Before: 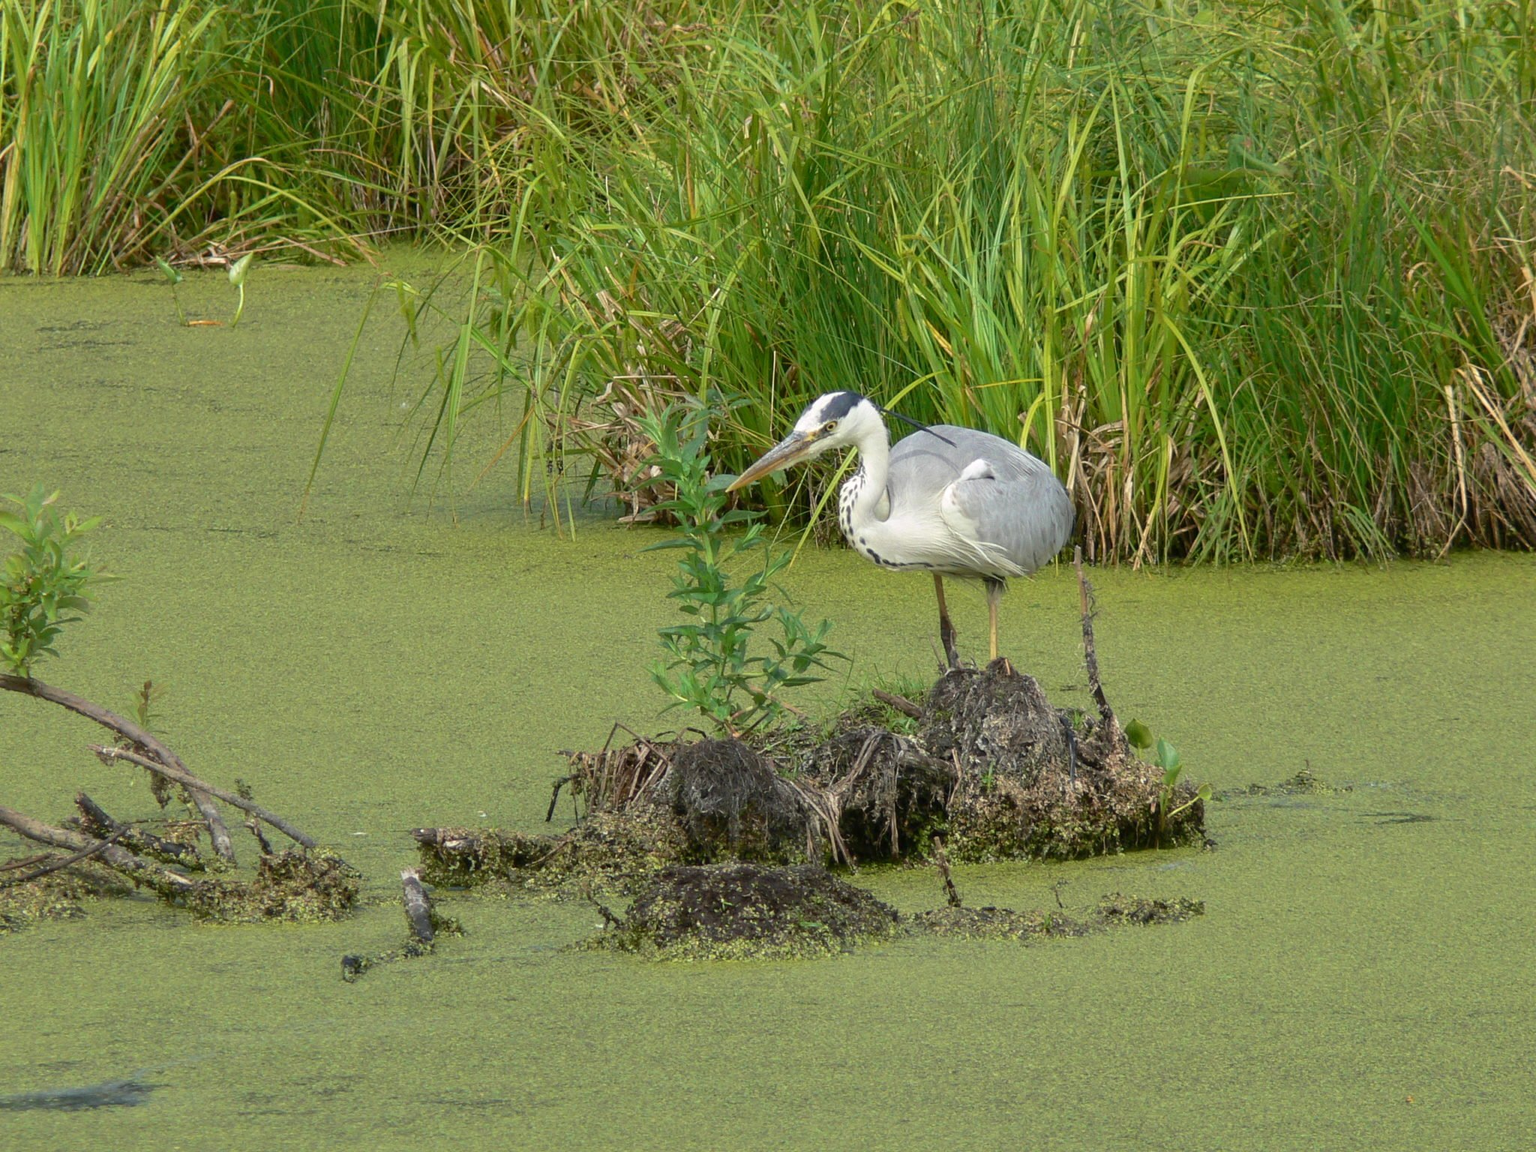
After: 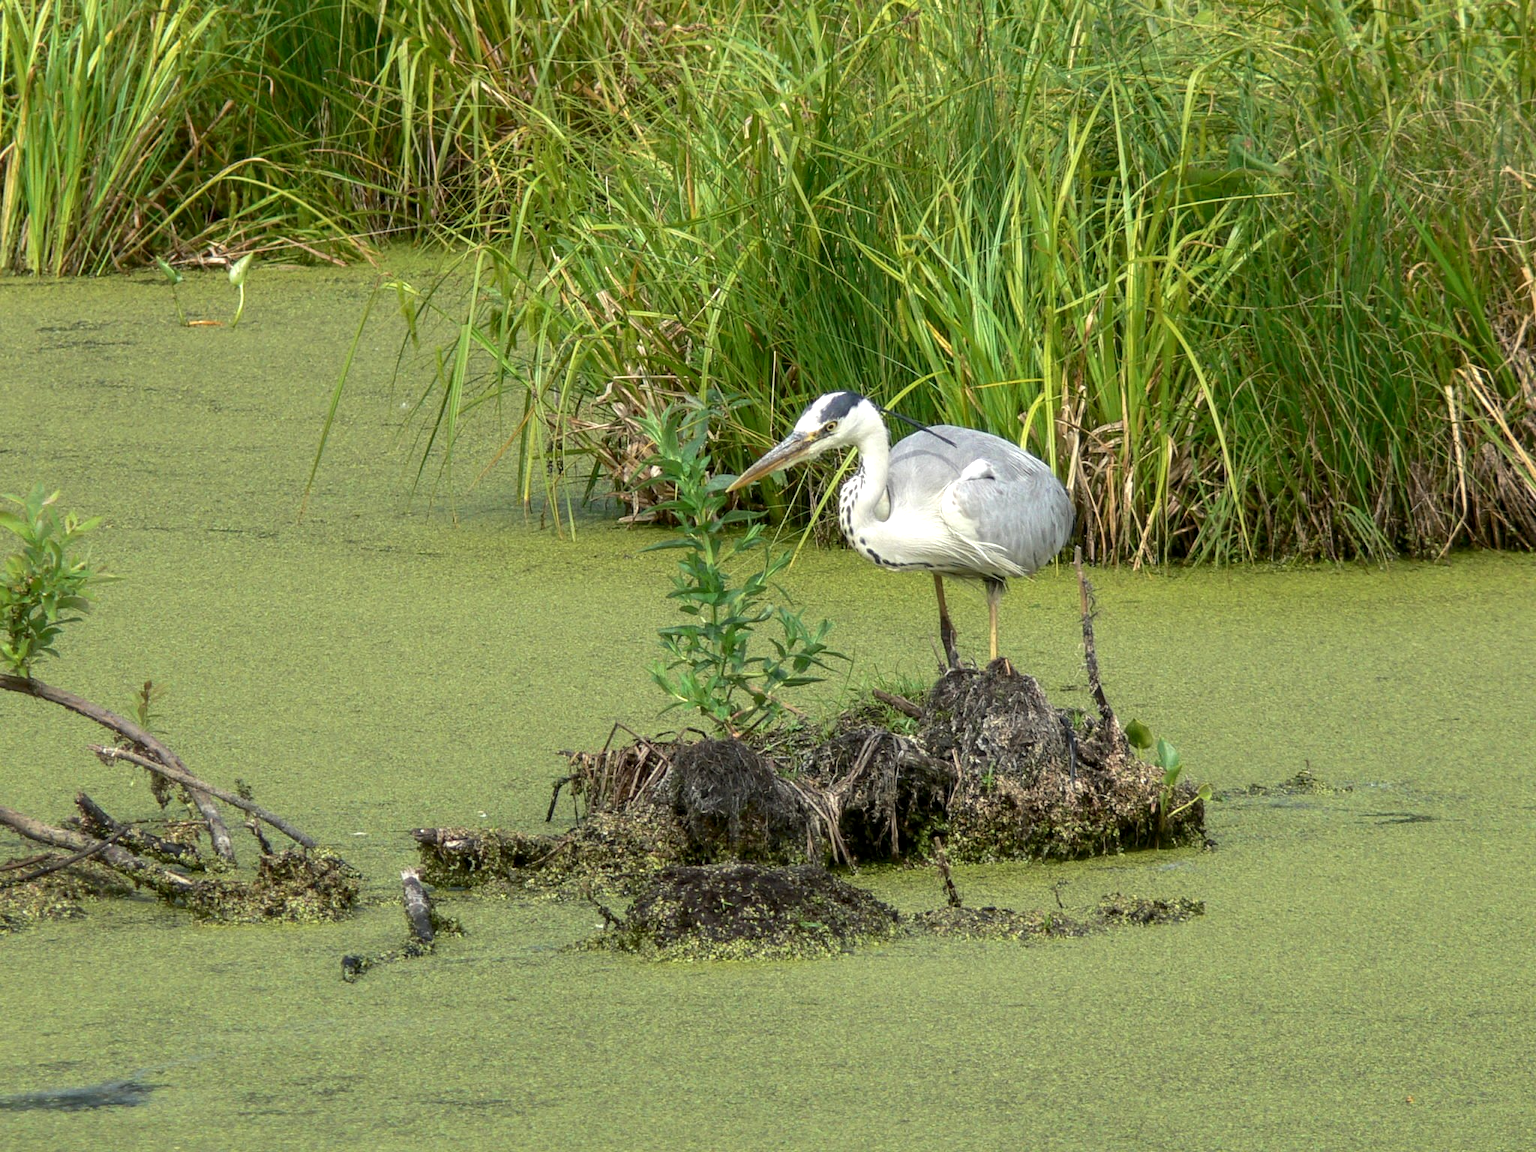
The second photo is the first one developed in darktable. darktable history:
tone equalizer: -8 EV -0.382 EV, -7 EV -0.367 EV, -6 EV -0.357 EV, -5 EV -0.191 EV, -3 EV 0.193 EV, -2 EV 0.345 EV, -1 EV 0.413 EV, +0 EV 0.41 EV, edges refinement/feathering 500, mask exposure compensation -1.57 EV, preserve details guided filter
color correction: highlights a* -0.124, highlights b* 0.119
local contrast: on, module defaults
